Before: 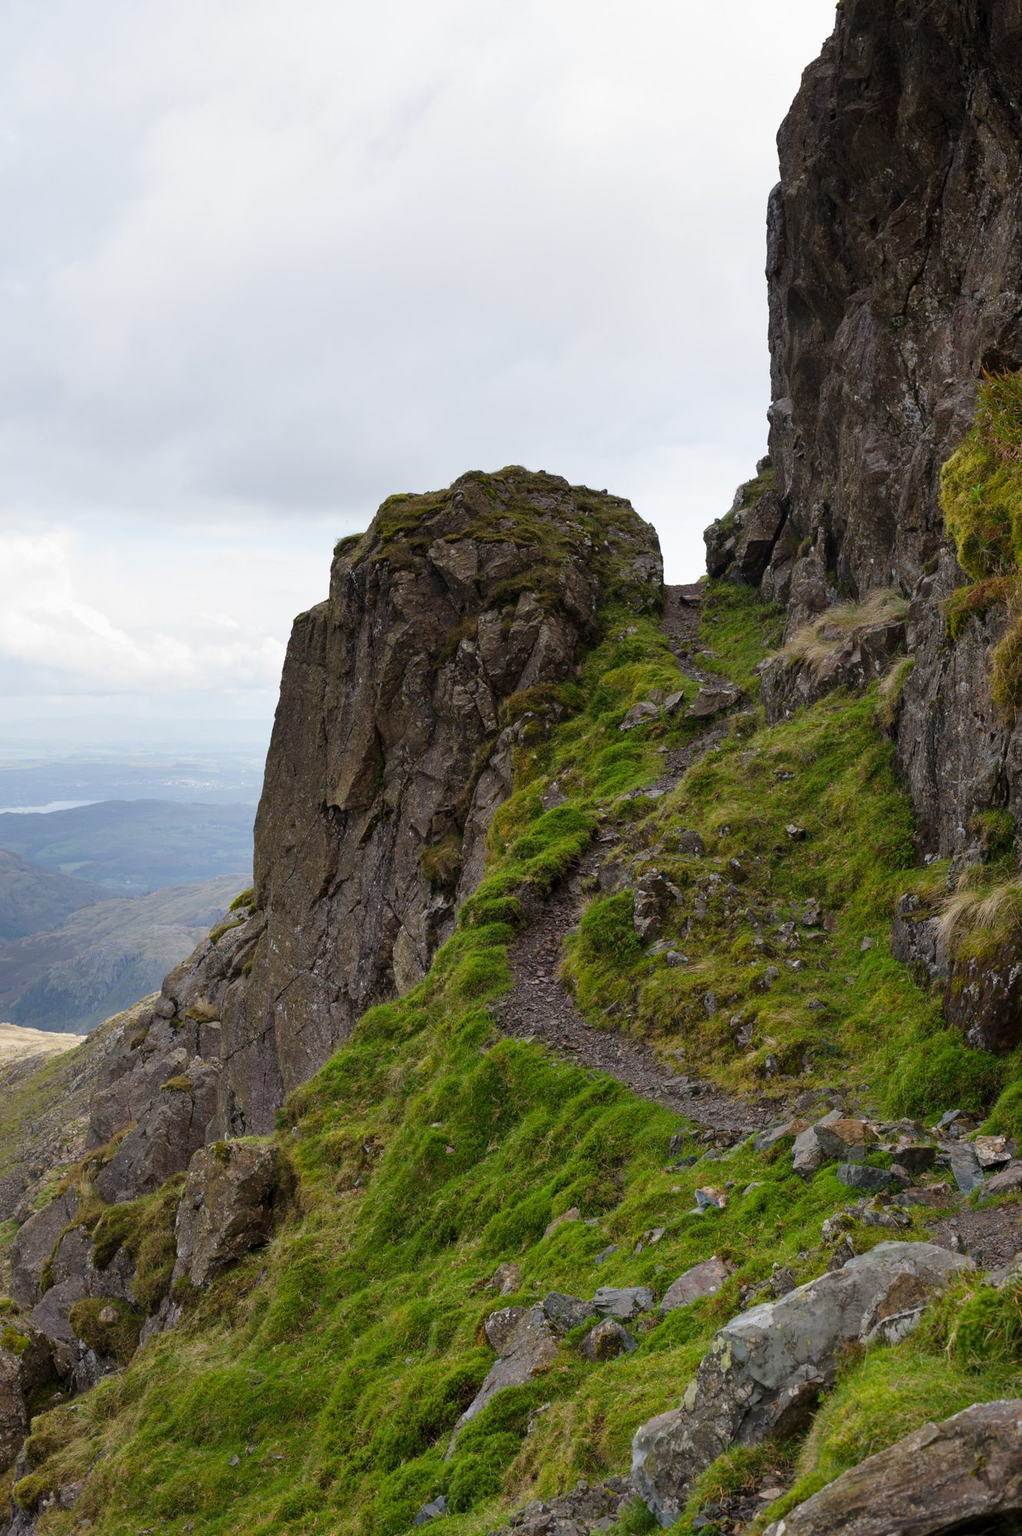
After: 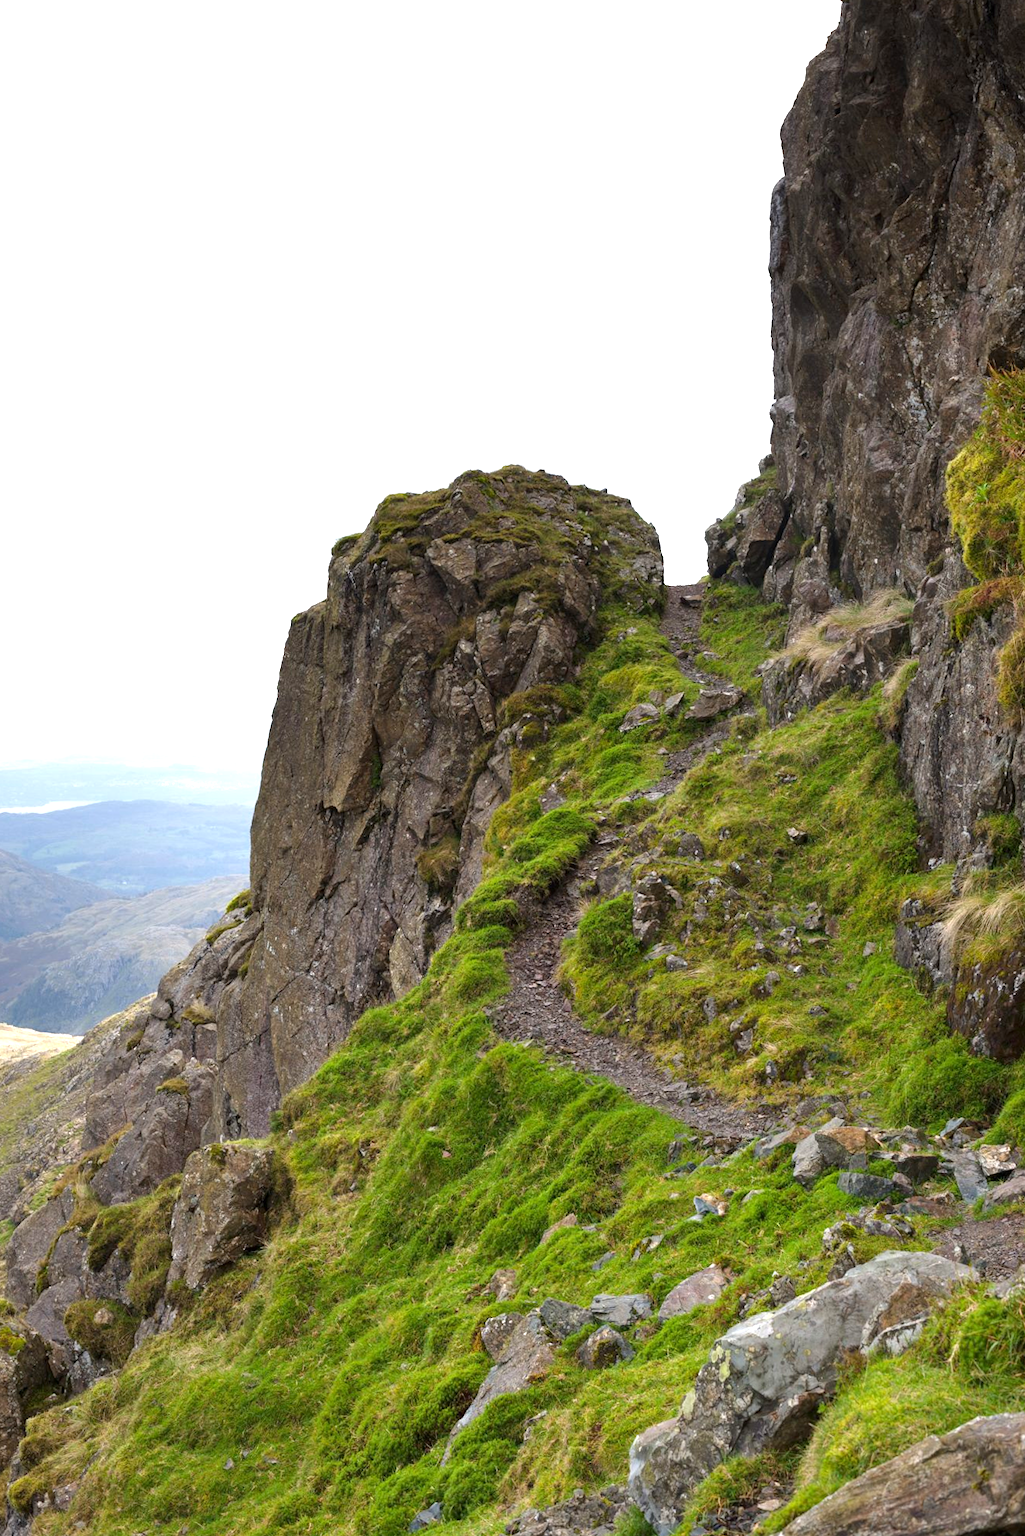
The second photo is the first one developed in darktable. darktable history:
exposure: exposure 0.943 EV, compensate highlight preservation false
rotate and perspective: rotation 0.192°, lens shift (horizontal) -0.015, crop left 0.005, crop right 0.996, crop top 0.006, crop bottom 0.99
